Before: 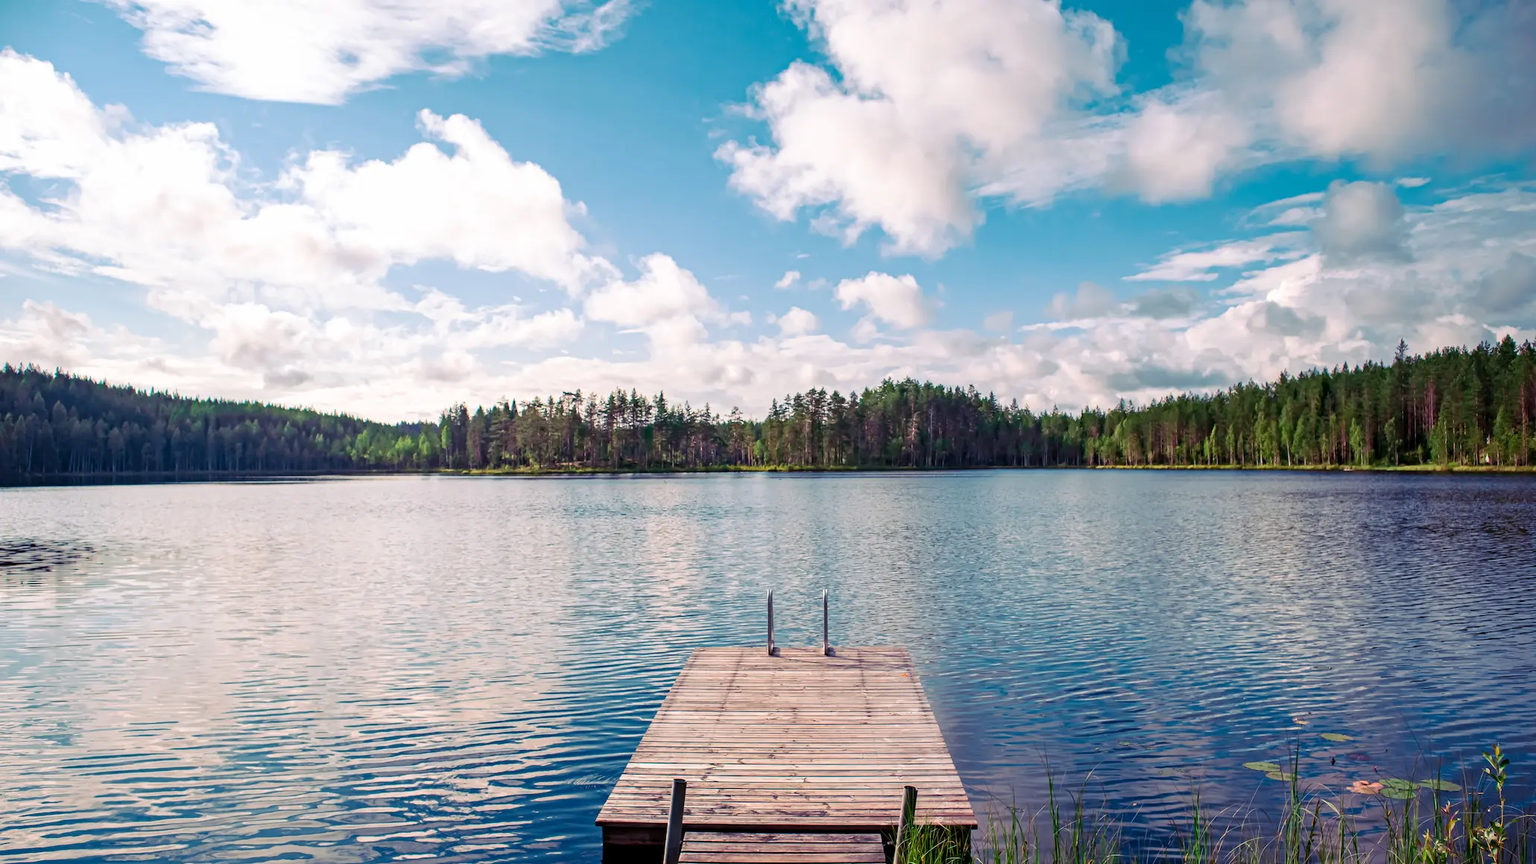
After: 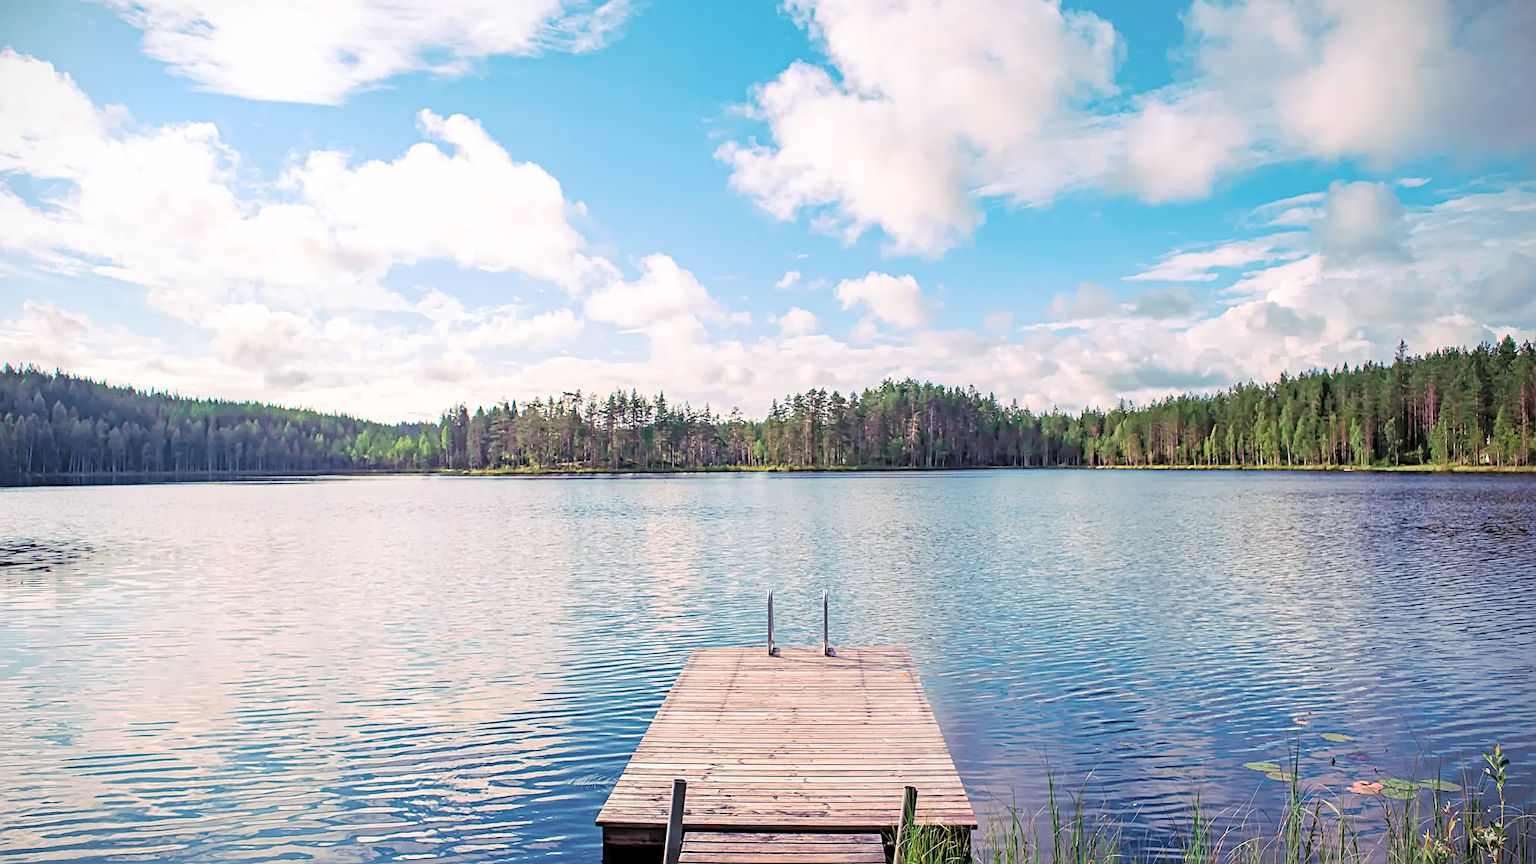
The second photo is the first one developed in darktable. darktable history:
contrast brightness saturation: brightness 0.28
sharpen: on, module defaults
vignetting: fall-off start 100%, brightness -0.282, width/height ratio 1.31
